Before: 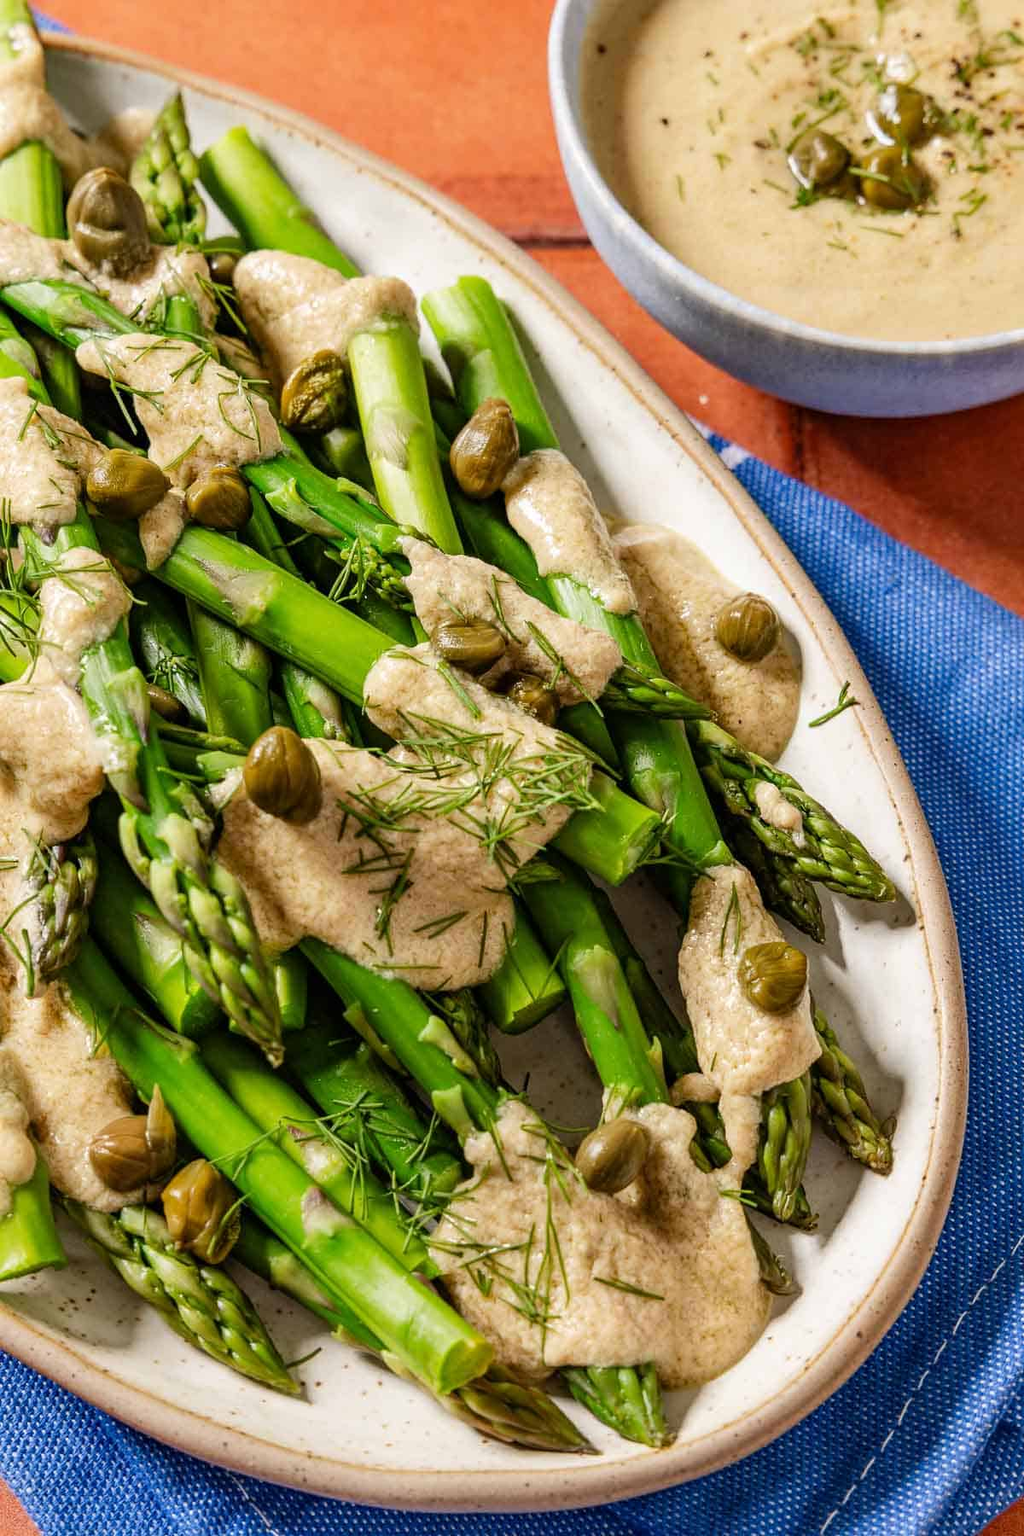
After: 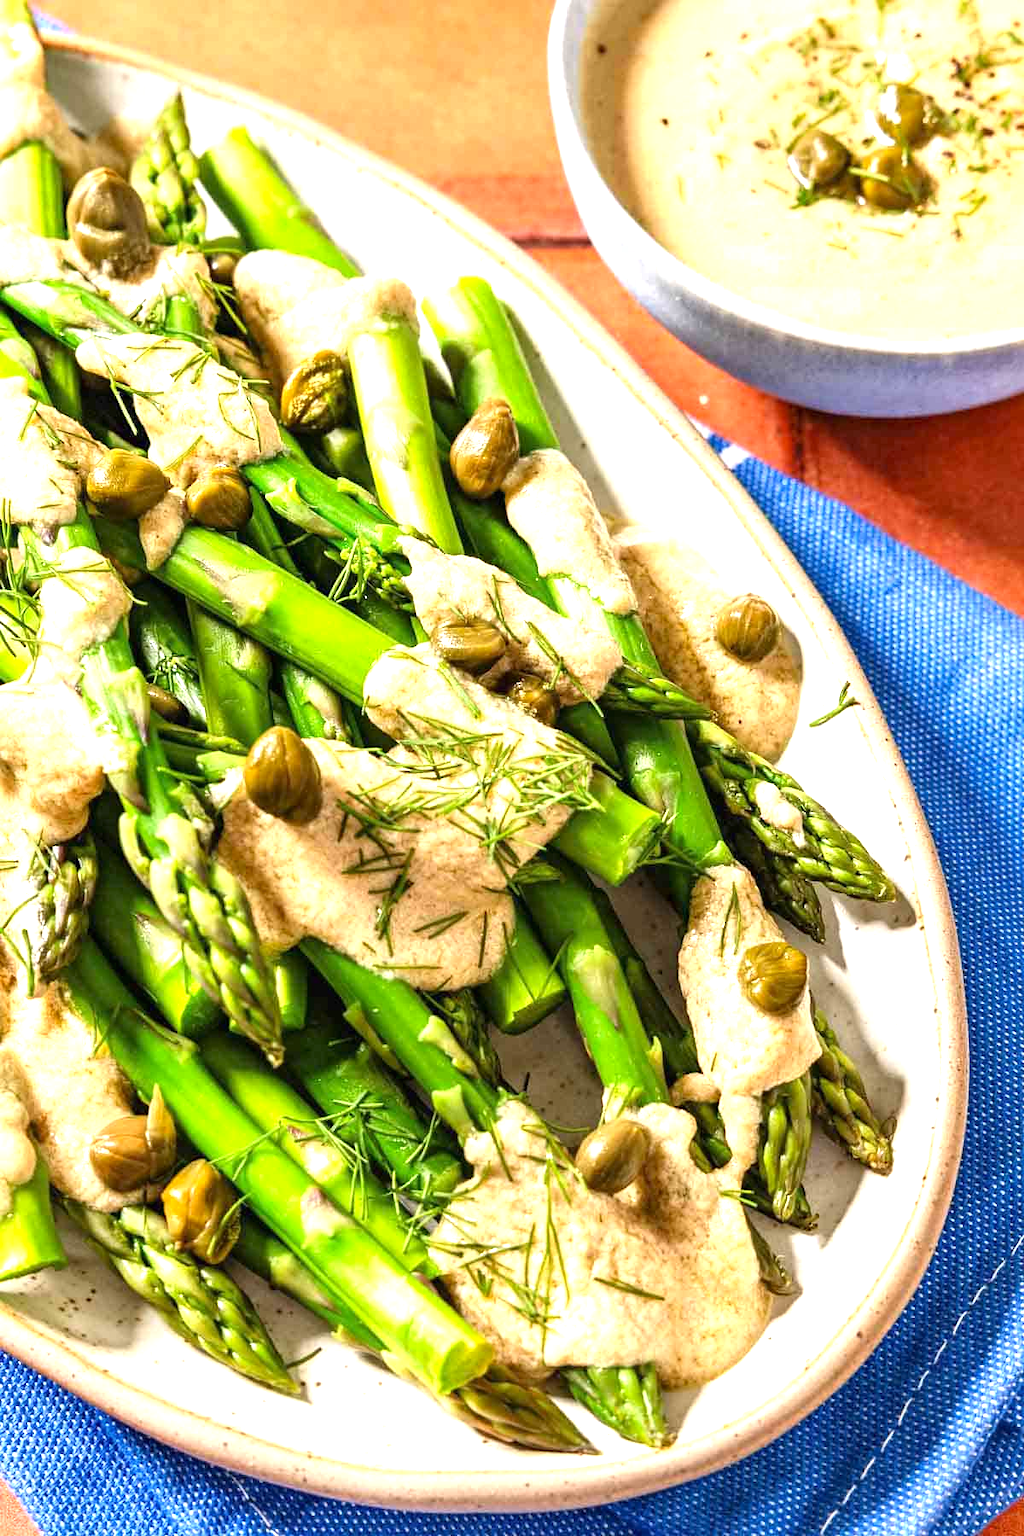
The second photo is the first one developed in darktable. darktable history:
exposure: black level correction 0, exposure 1.2 EV, compensate exposure bias true, compensate highlight preservation false
color zones: curves: ch1 [(0, 0.513) (0.143, 0.524) (0.286, 0.511) (0.429, 0.506) (0.571, 0.503) (0.714, 0.503) (0.857, 0.508) (1, 0.513)]
